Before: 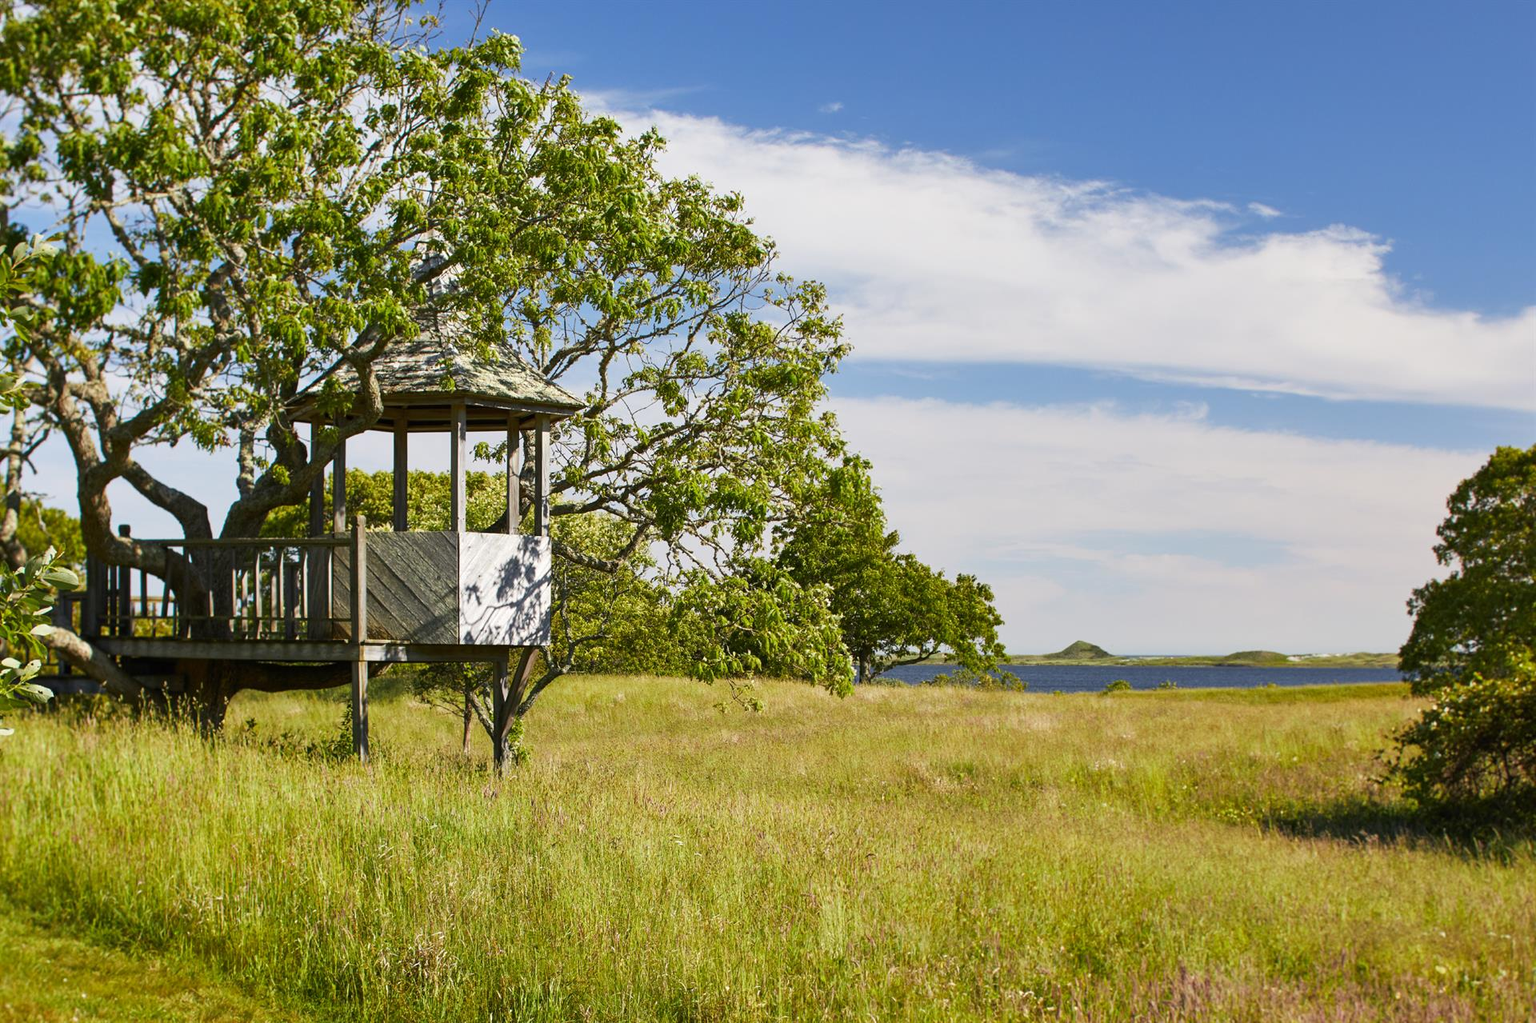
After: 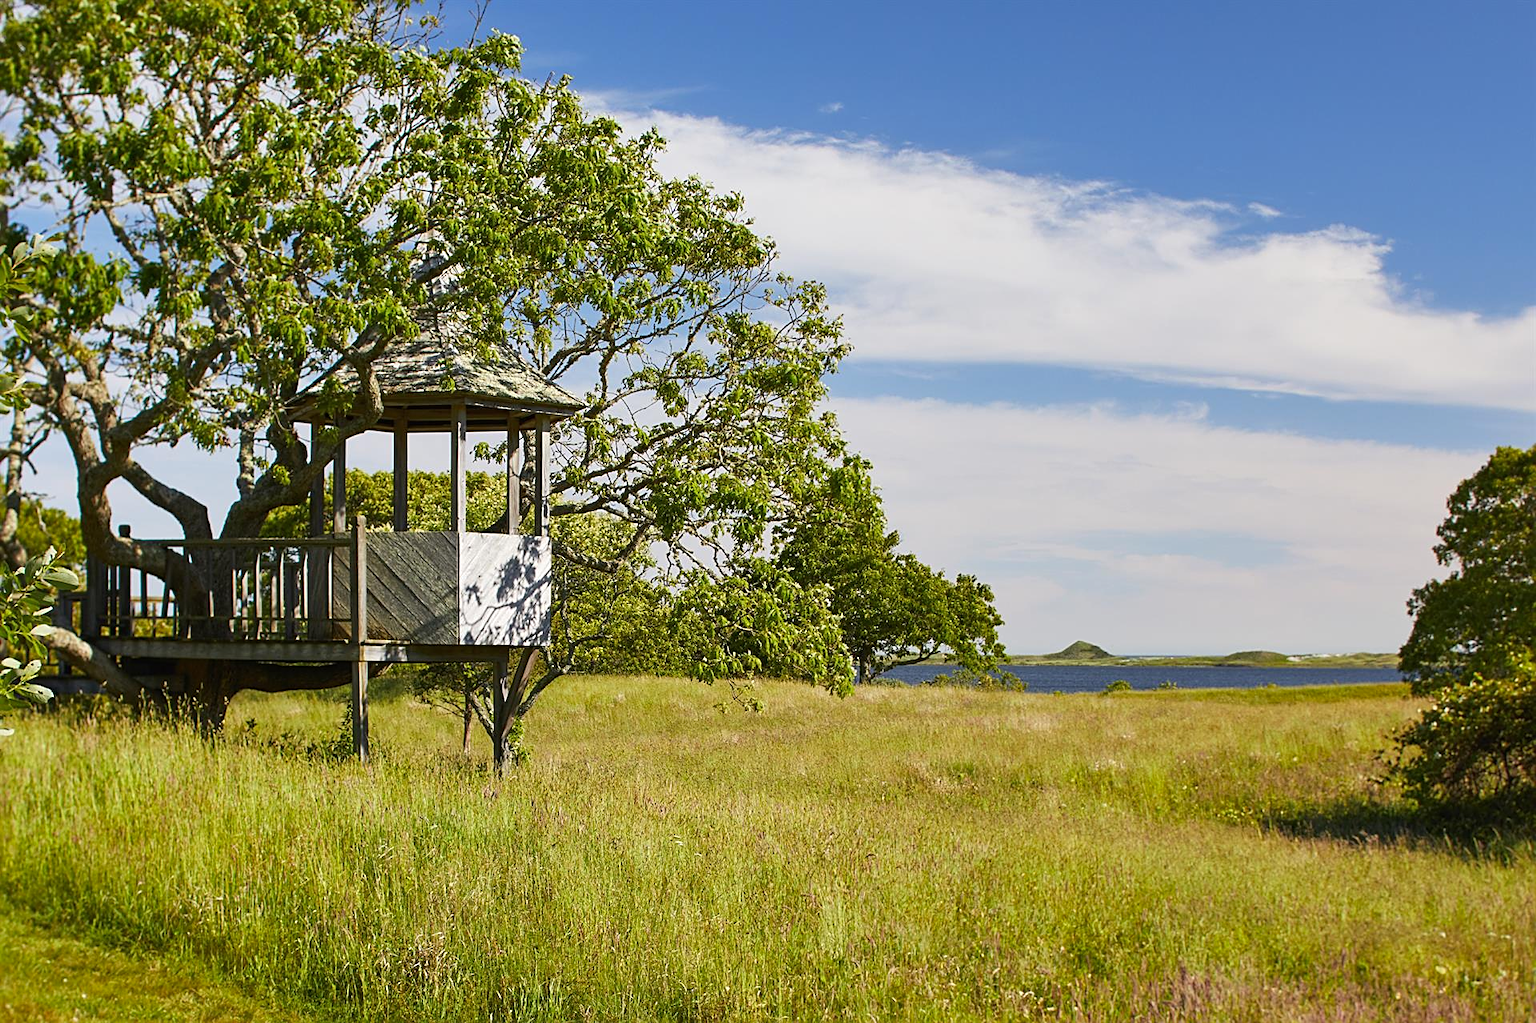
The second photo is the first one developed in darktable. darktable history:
contrast brightness saturation: contrast -0.02, brightness -0.01, saturation 0.03
sharpen: on, module defaults
